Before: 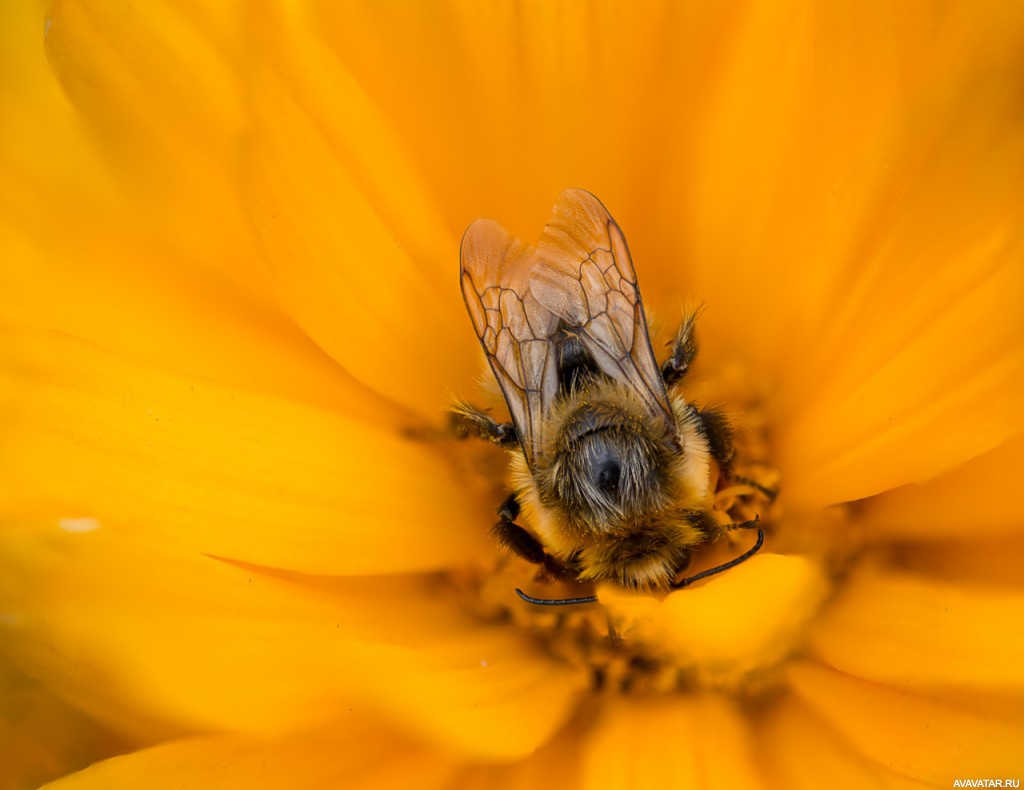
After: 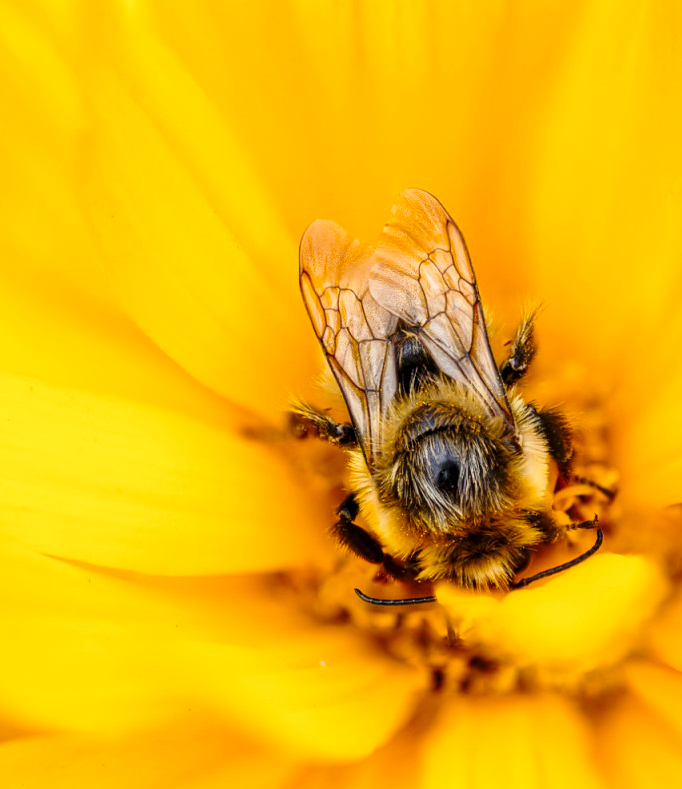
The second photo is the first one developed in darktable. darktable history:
local contrast: on, module defaults
base curve: curves: ch0 [(0, 0) (0.028, 0.03) (0.121, 0.232) (0.46, 0.748) (0.859, 0.968) (1, 1)], preserve colors none
crop and rotate: left 15.754%, right 17.579%
